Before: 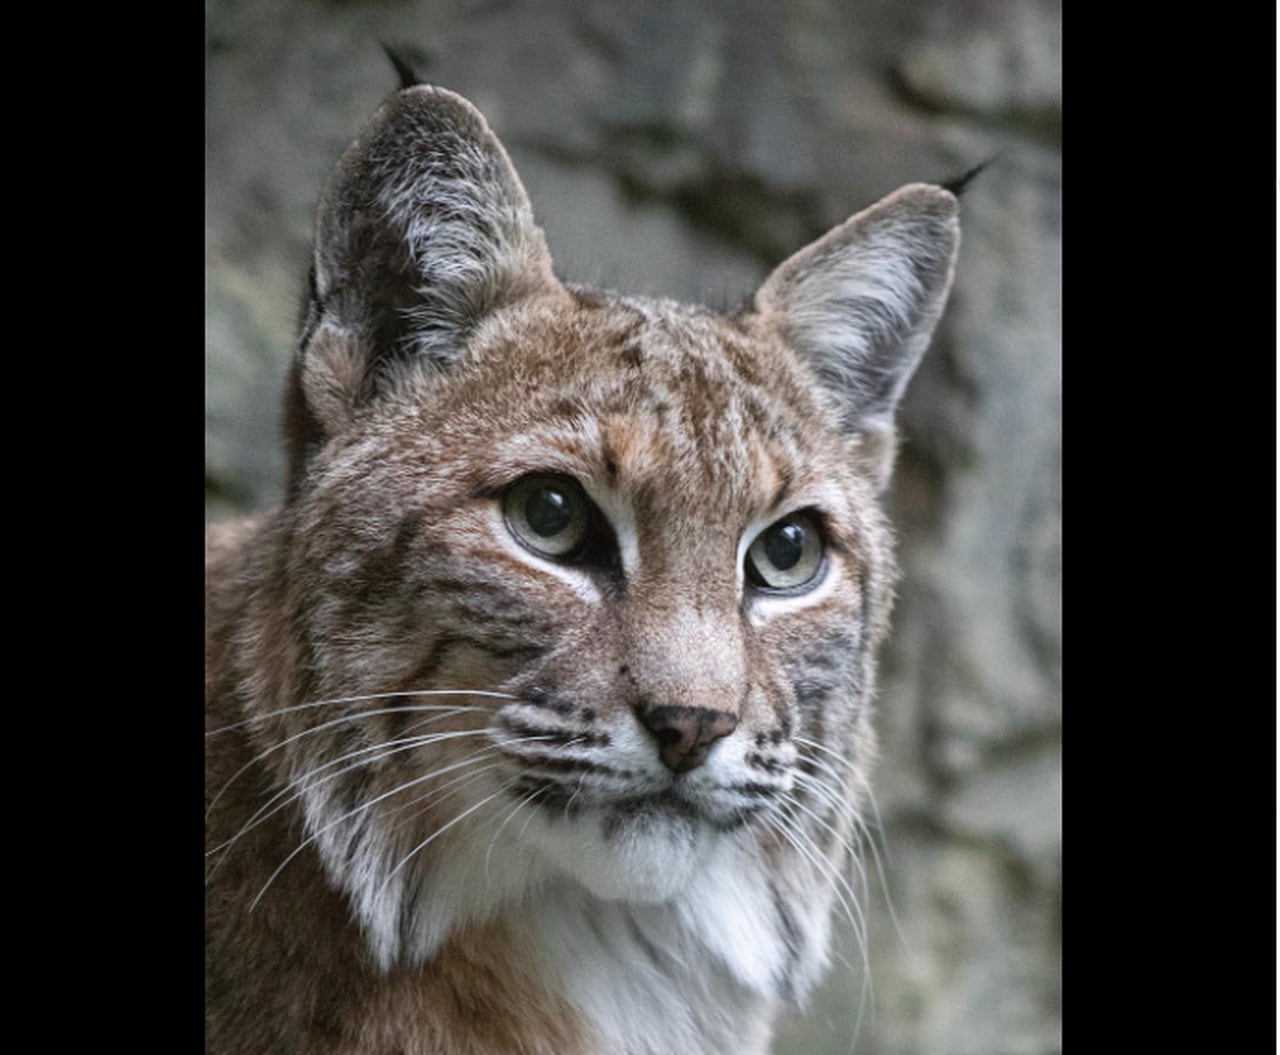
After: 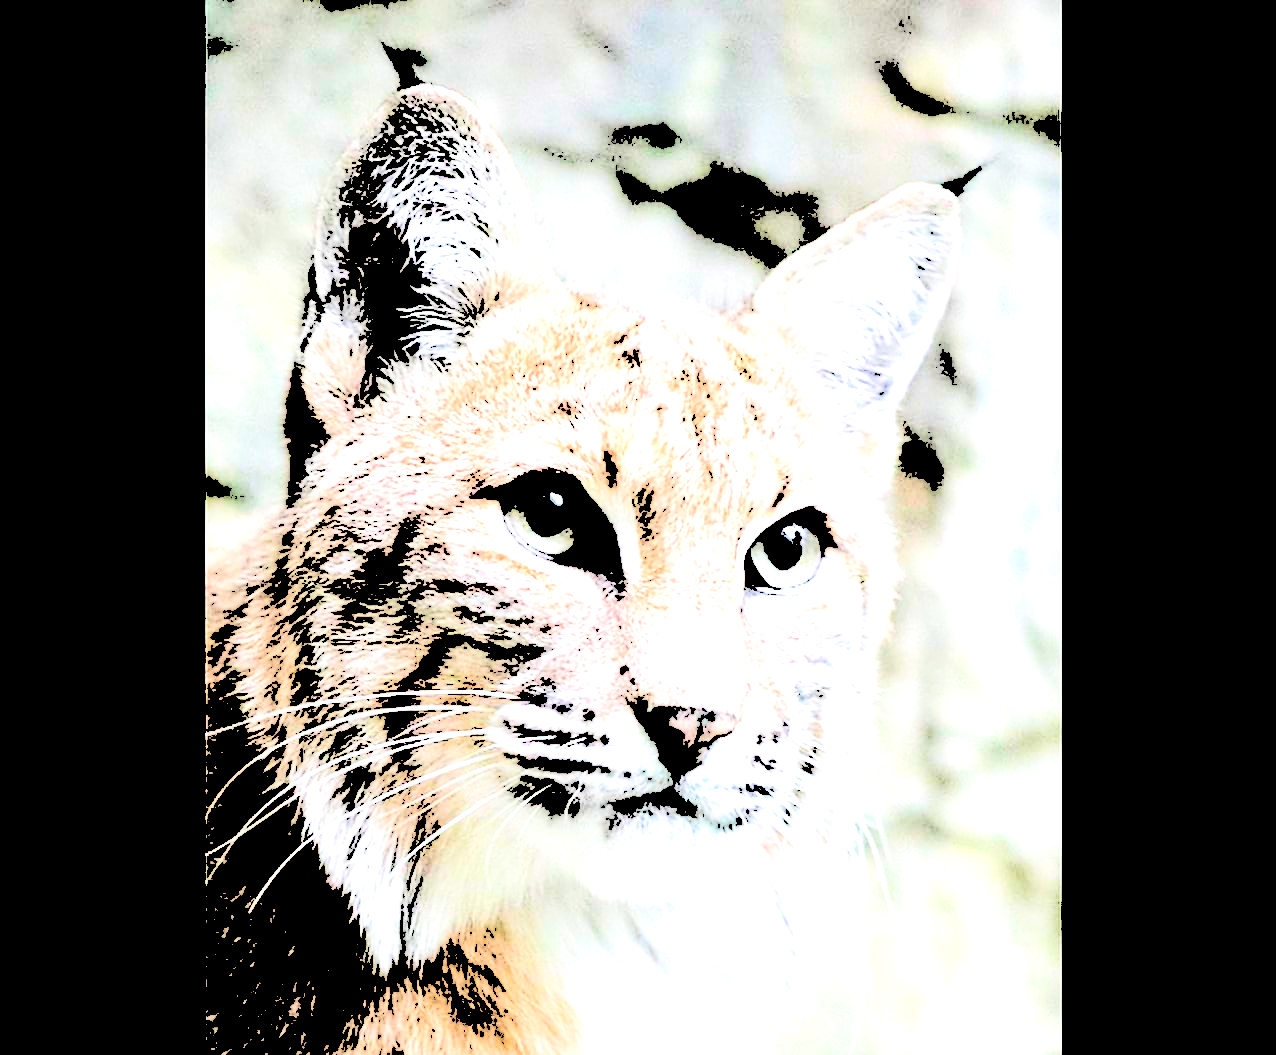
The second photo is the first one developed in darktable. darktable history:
levels: levels [0.246, 0.246, 0.506]
split-toning: shadows › hue 32.4°, shadows › saturation 0.51, highlights › hue 180°, highlights › saturation 0, balance -60.17, compress 55.19%
sharpen: on, module defaults
